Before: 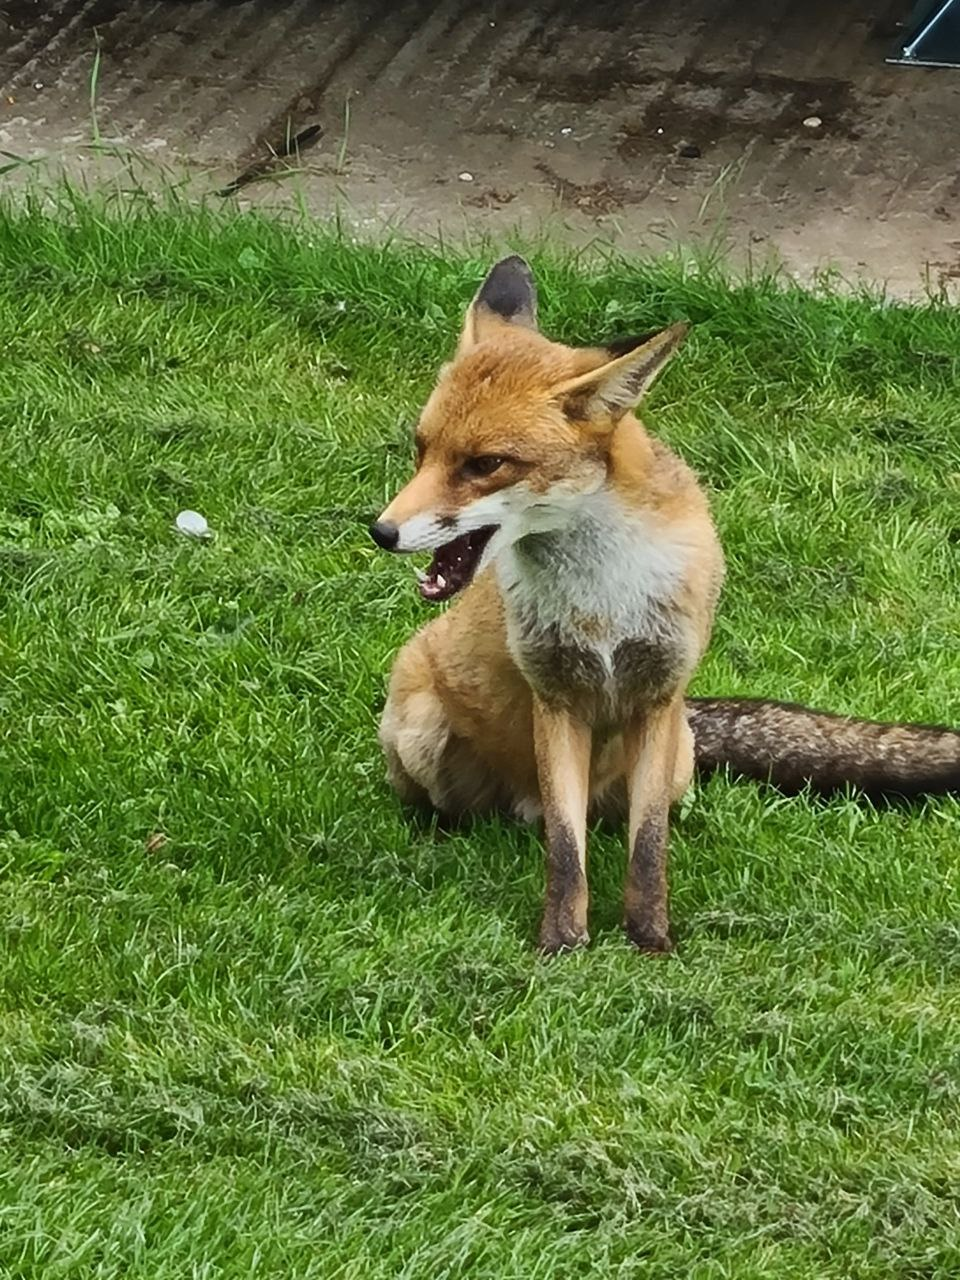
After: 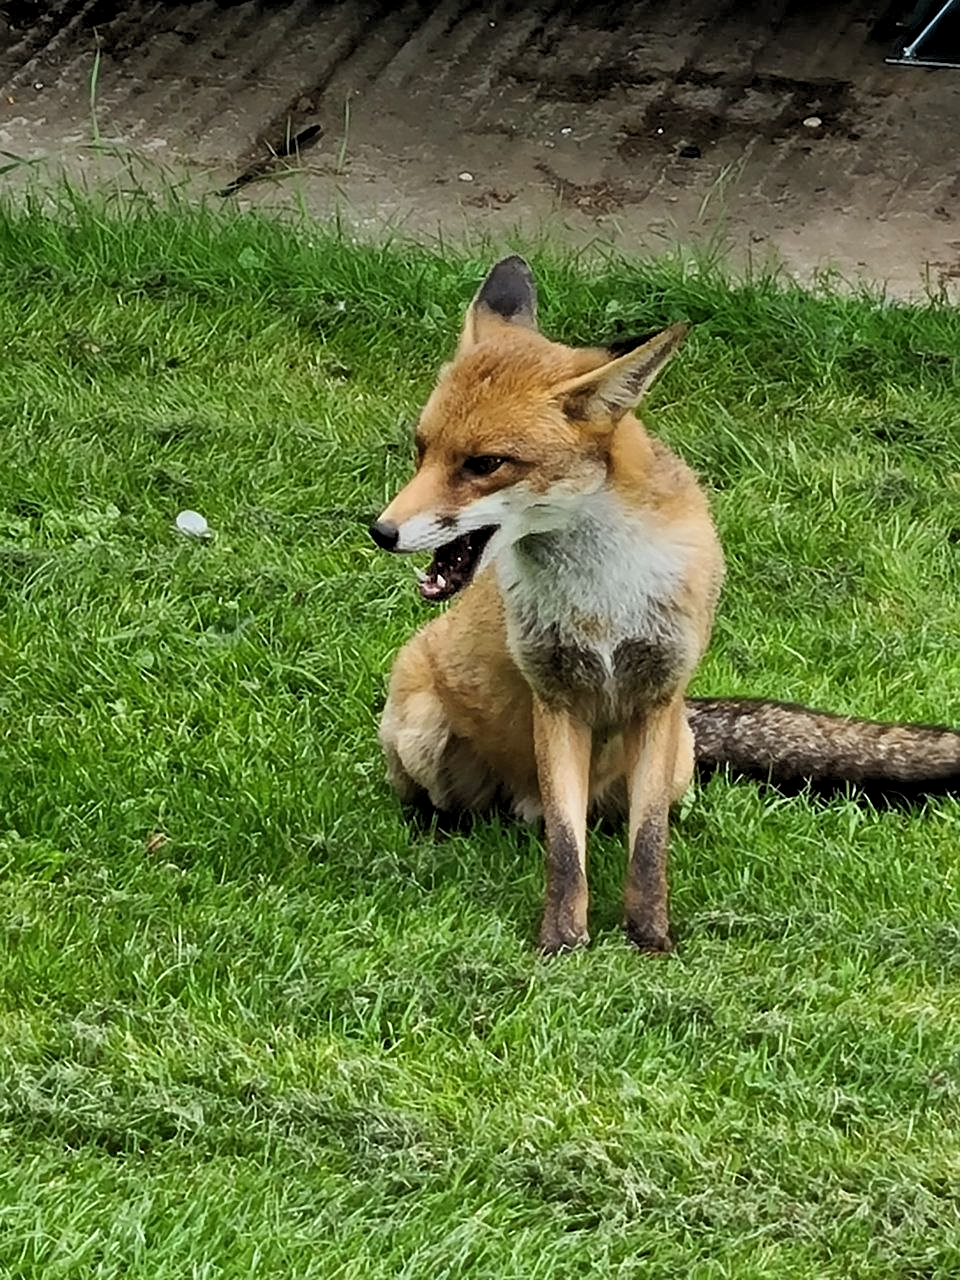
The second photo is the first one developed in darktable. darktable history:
sharpen: amount 0.2
rgb levels: levels [[0.01, 0.419, 0.839], [0, 0.5, 1], [0, 0.5, 1]]
graduated density: on, module defaults
